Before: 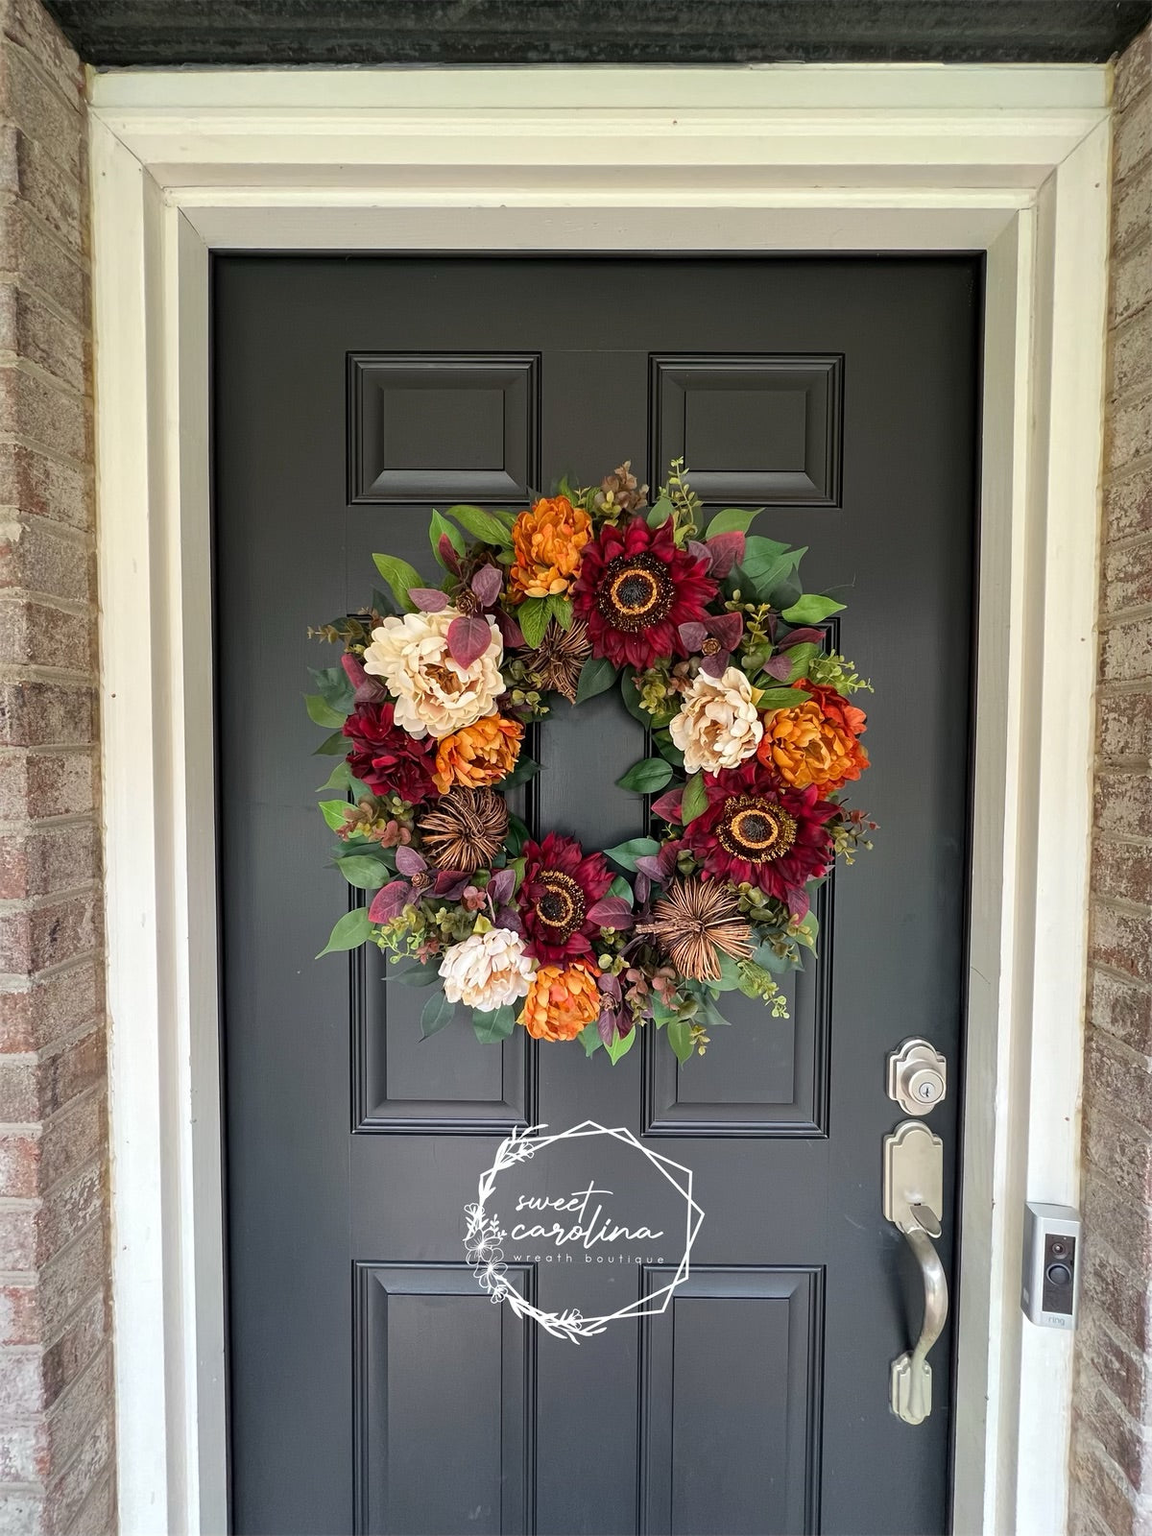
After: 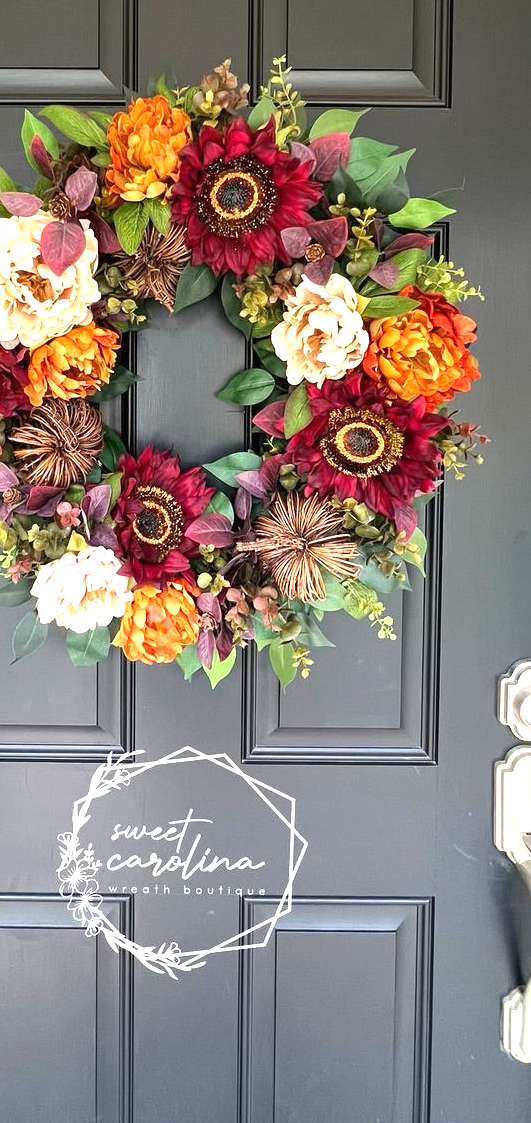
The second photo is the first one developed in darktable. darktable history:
crop: left 35.516%, top 26.348%, right 20.18%, bottom 3.428%
exposure: black level correction 0, exposure 1.104 EV, compensate exposure bias true, compensate highlight preservation false
